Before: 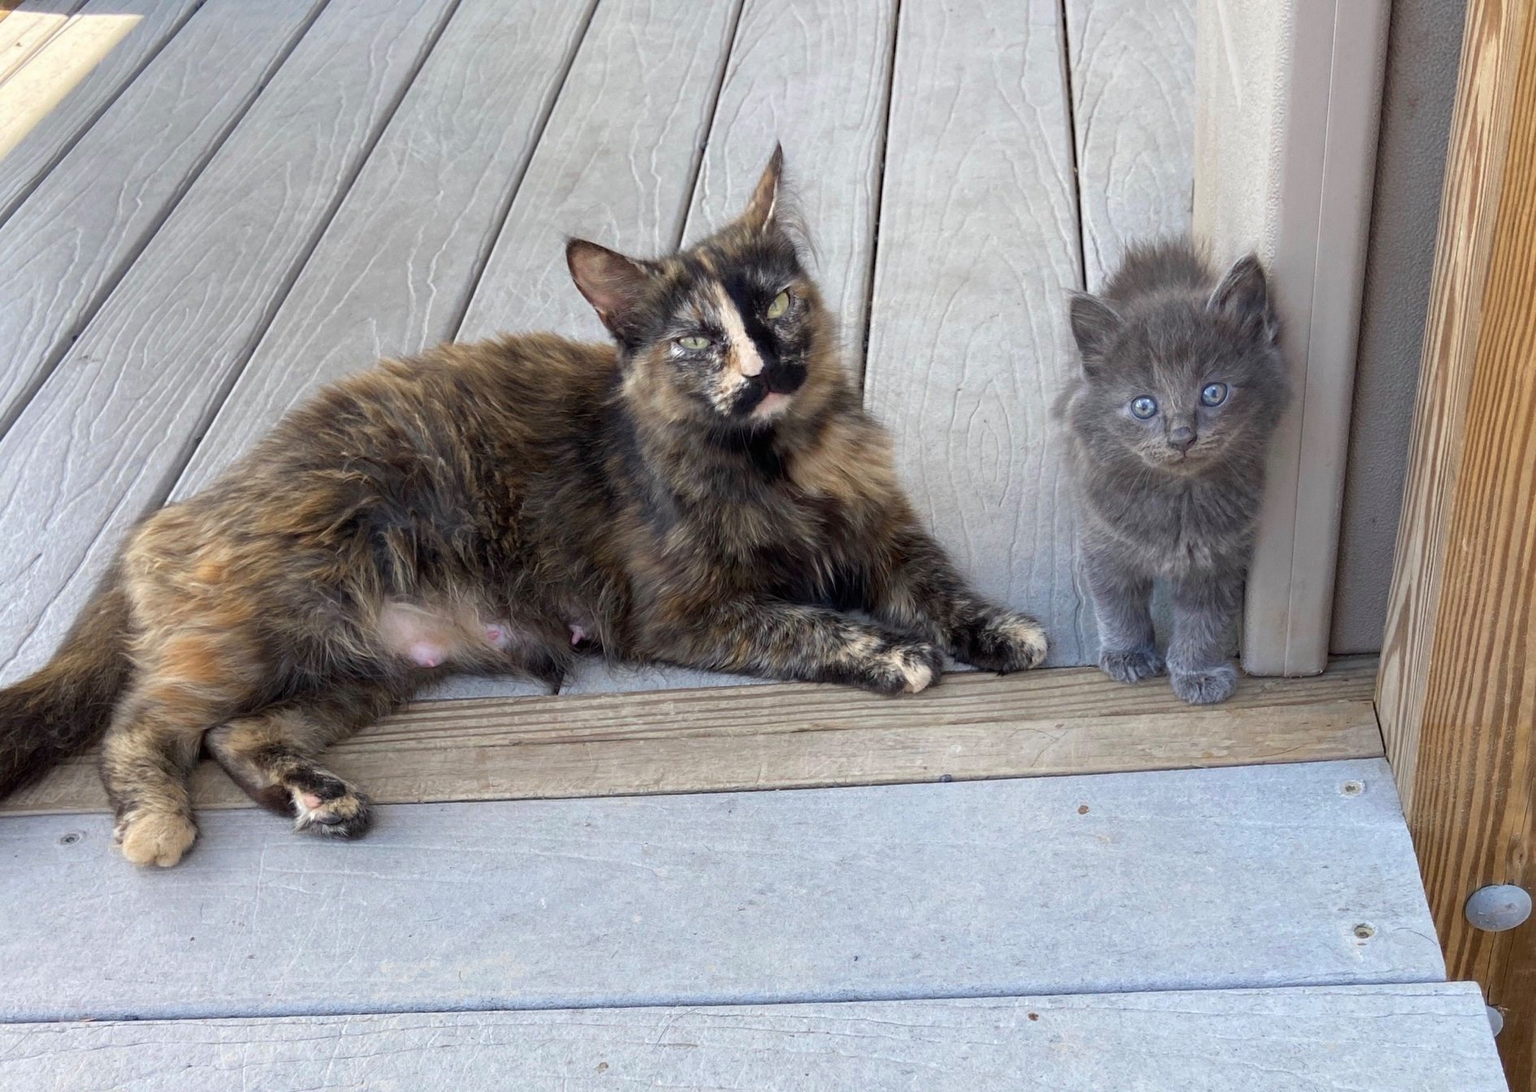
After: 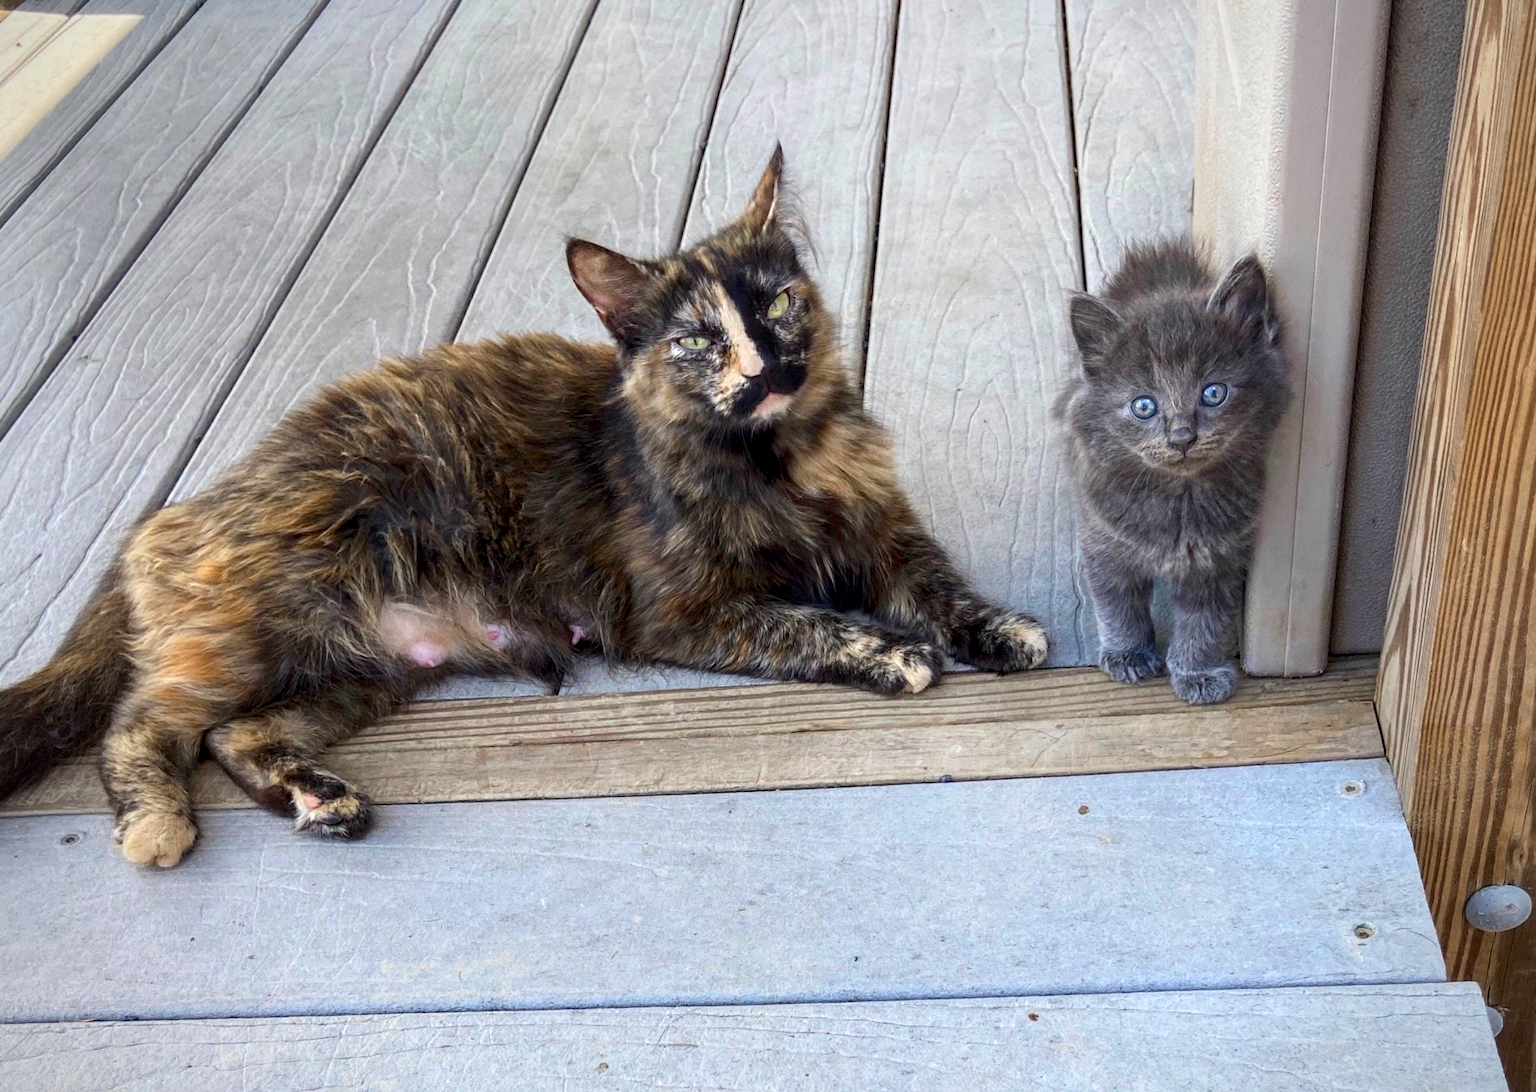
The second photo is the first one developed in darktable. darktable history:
contrast brightness saturation: contrast 0.162, saturation 0.323
vignetting: fall-off radius 61.2%
local contrast: on, module defaults
